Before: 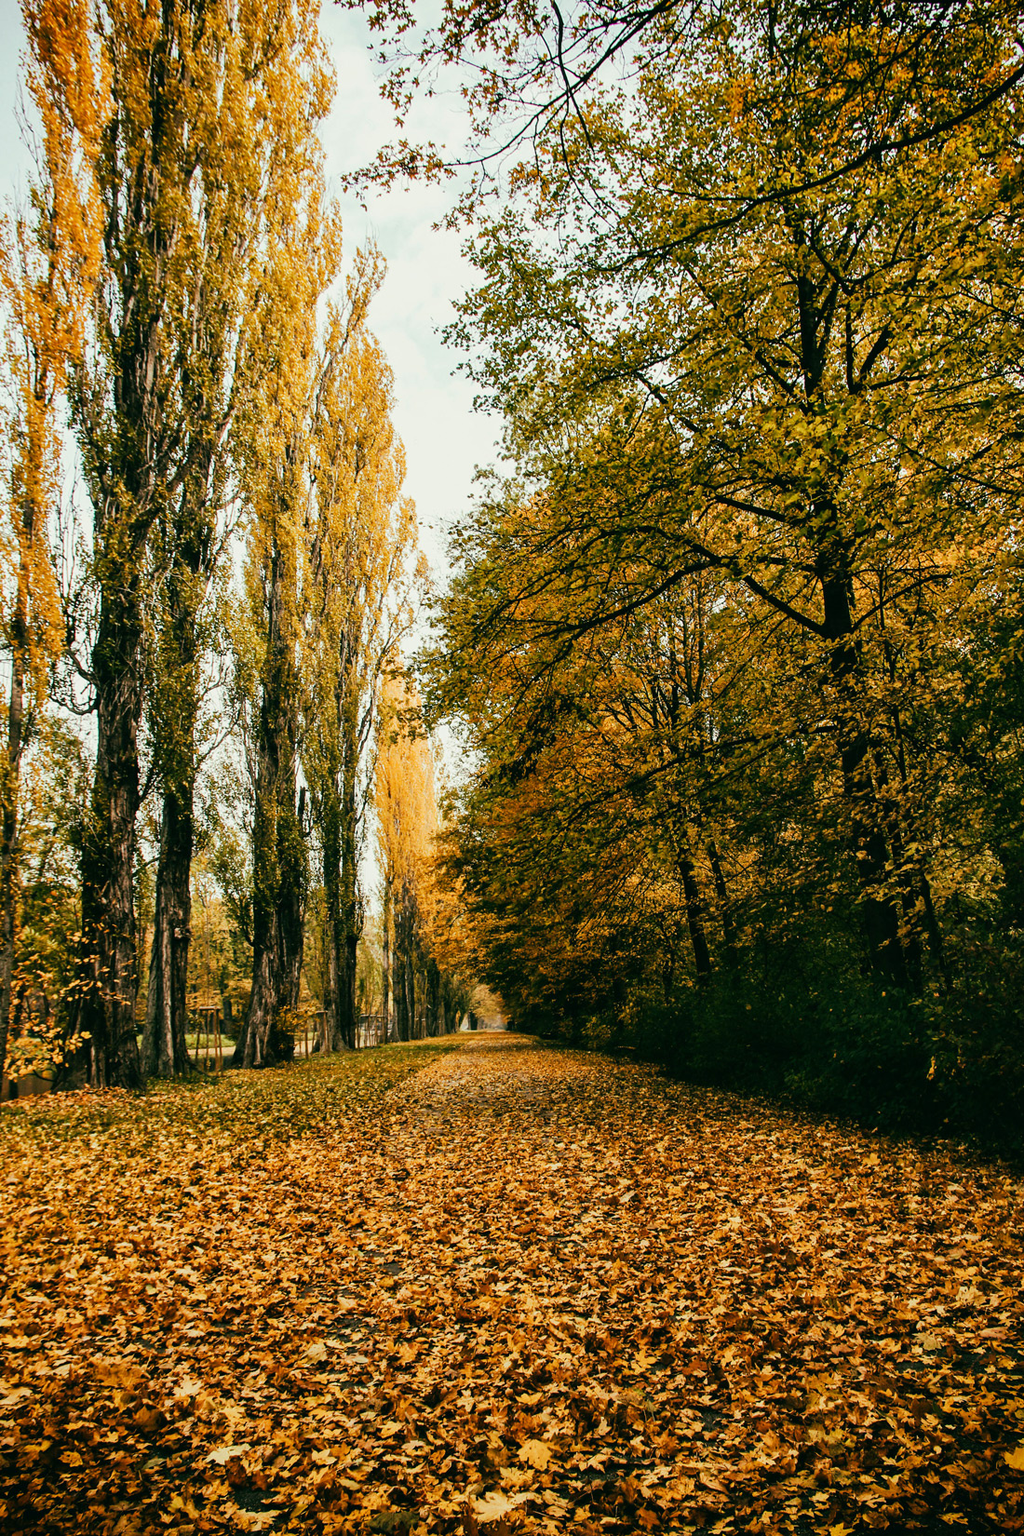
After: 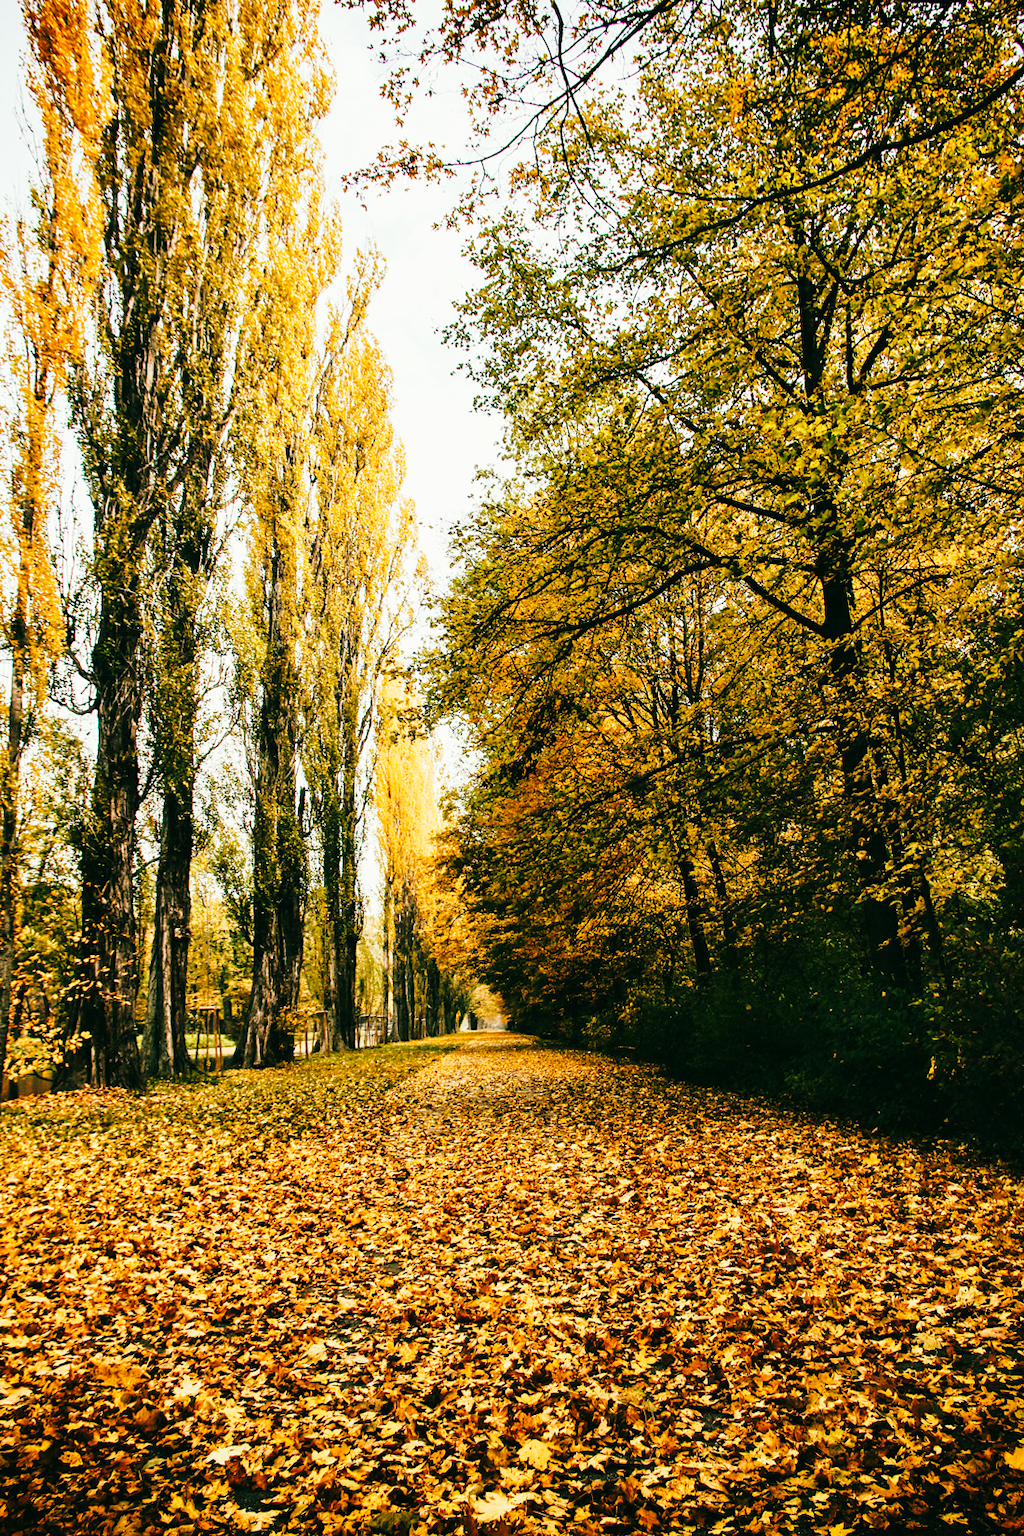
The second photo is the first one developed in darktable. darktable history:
base curve: curves: ch0 [(0, 0) (0.028, 0.03) (0.121, 0.232) (0.46, 0.748) (0.859, 0.968) (1, 1)], preserve colors none
